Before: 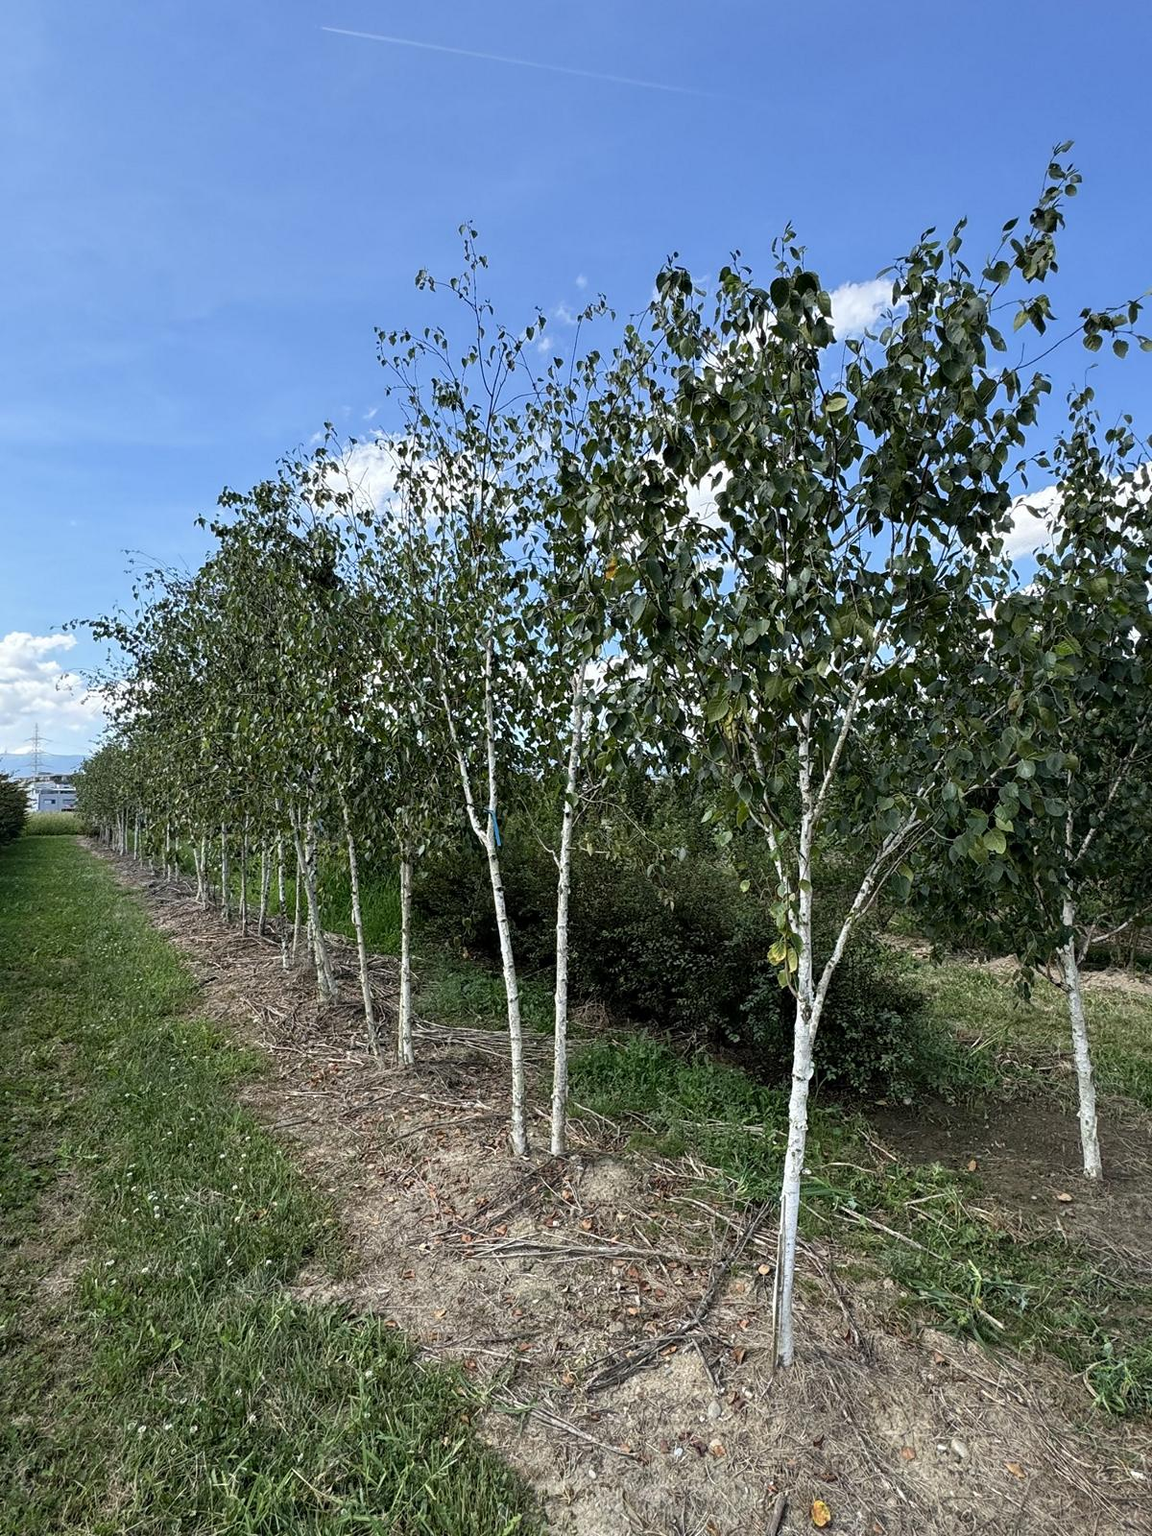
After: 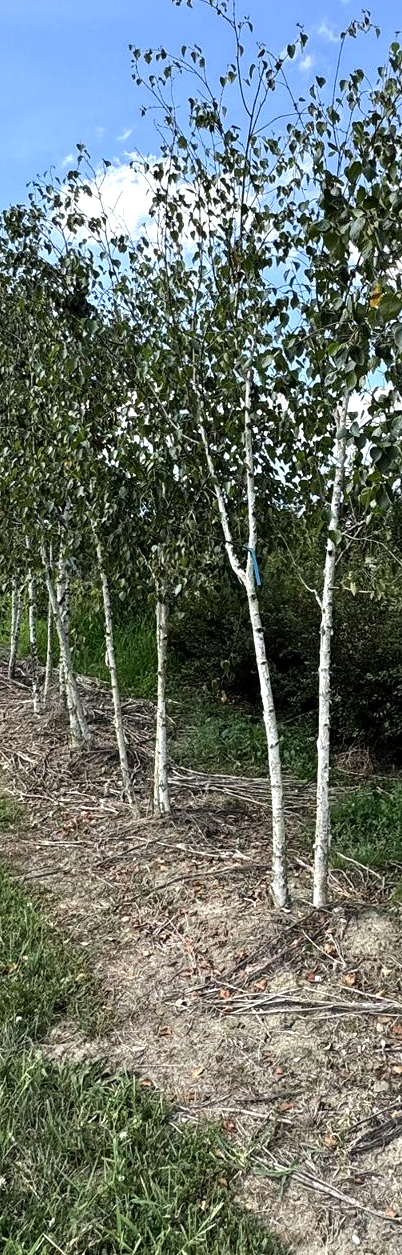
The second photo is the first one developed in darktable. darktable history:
crop and rotate: left 21.77%, top 18.528%, right 44.676%, bottom 2.997%
tone equalizer: -8 EV -0.417 EV, -7 EV -0.389 EV, -6 EV -0.333 EV, -5 EV -0.222 EV, -3 EV 0.222 EV, -2 EV 0.333 EV, -1 EV 0.389 EV, +0 EV 0.417 EV, edges refinement/feathering 500, mask exposure compensation -1.25 EV, preserve details no
